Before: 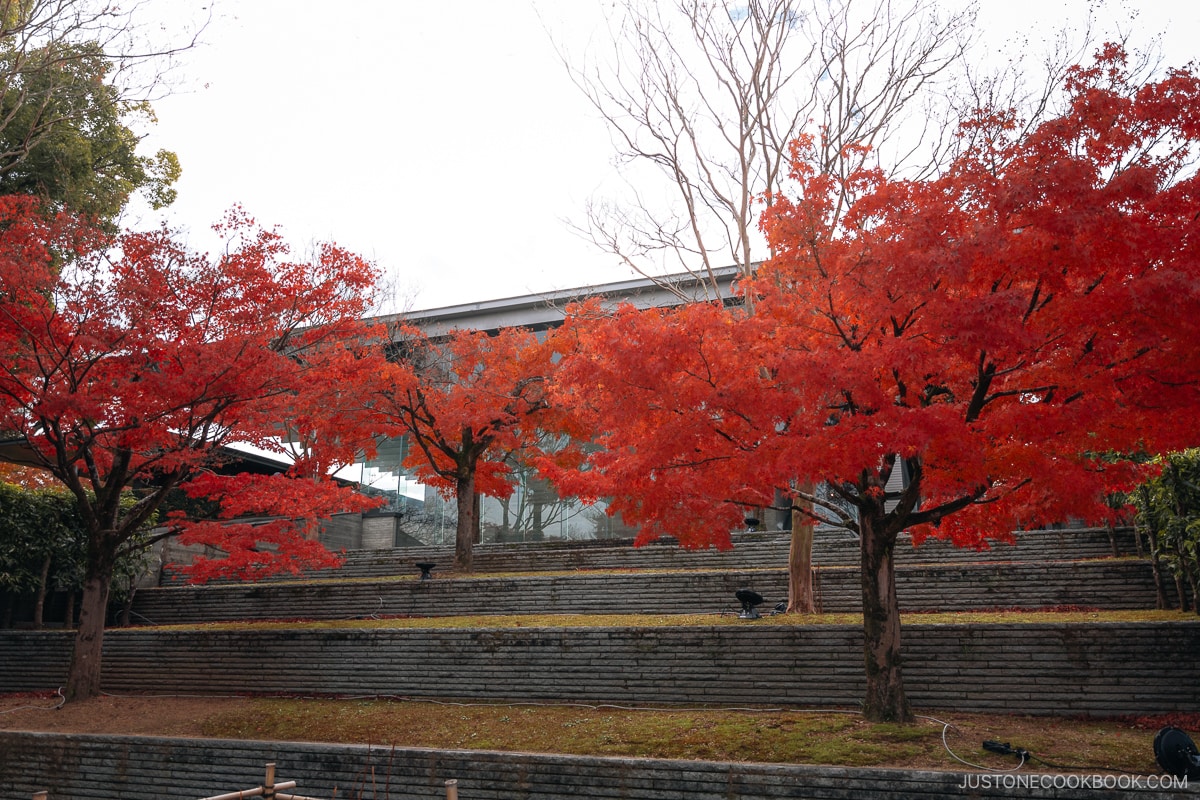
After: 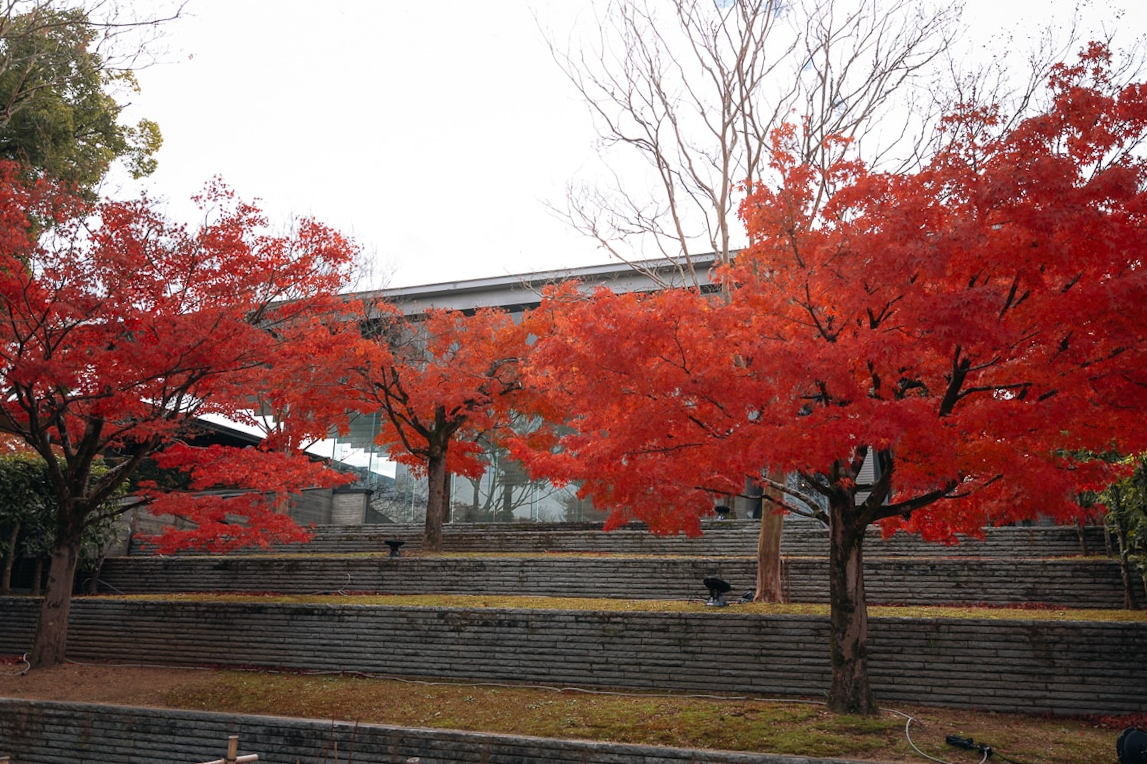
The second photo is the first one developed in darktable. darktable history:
crop and rotate: angle -1.77°
